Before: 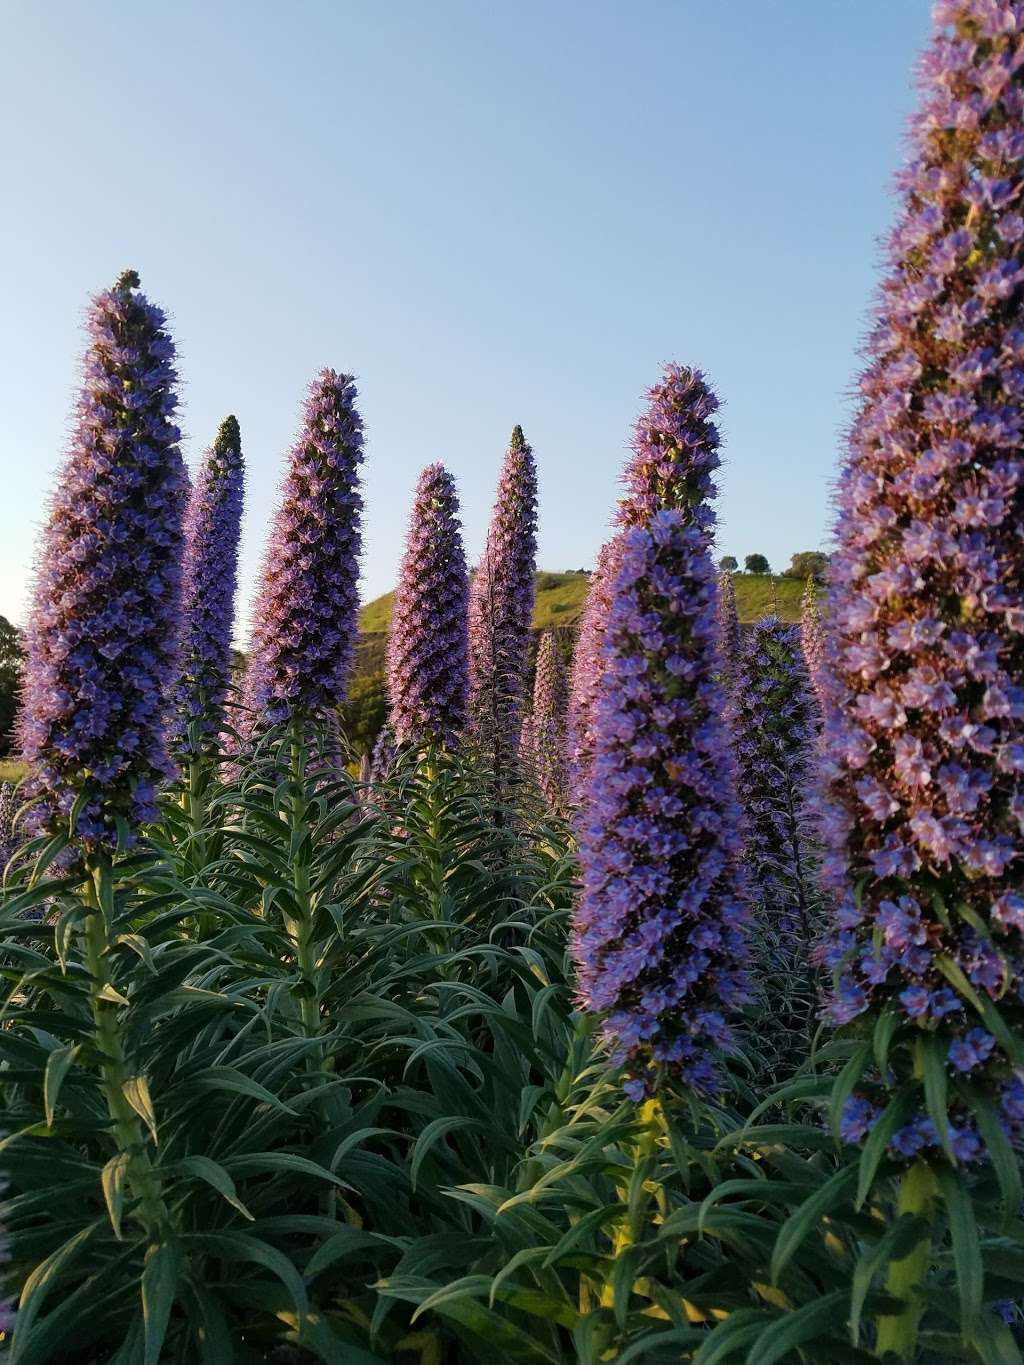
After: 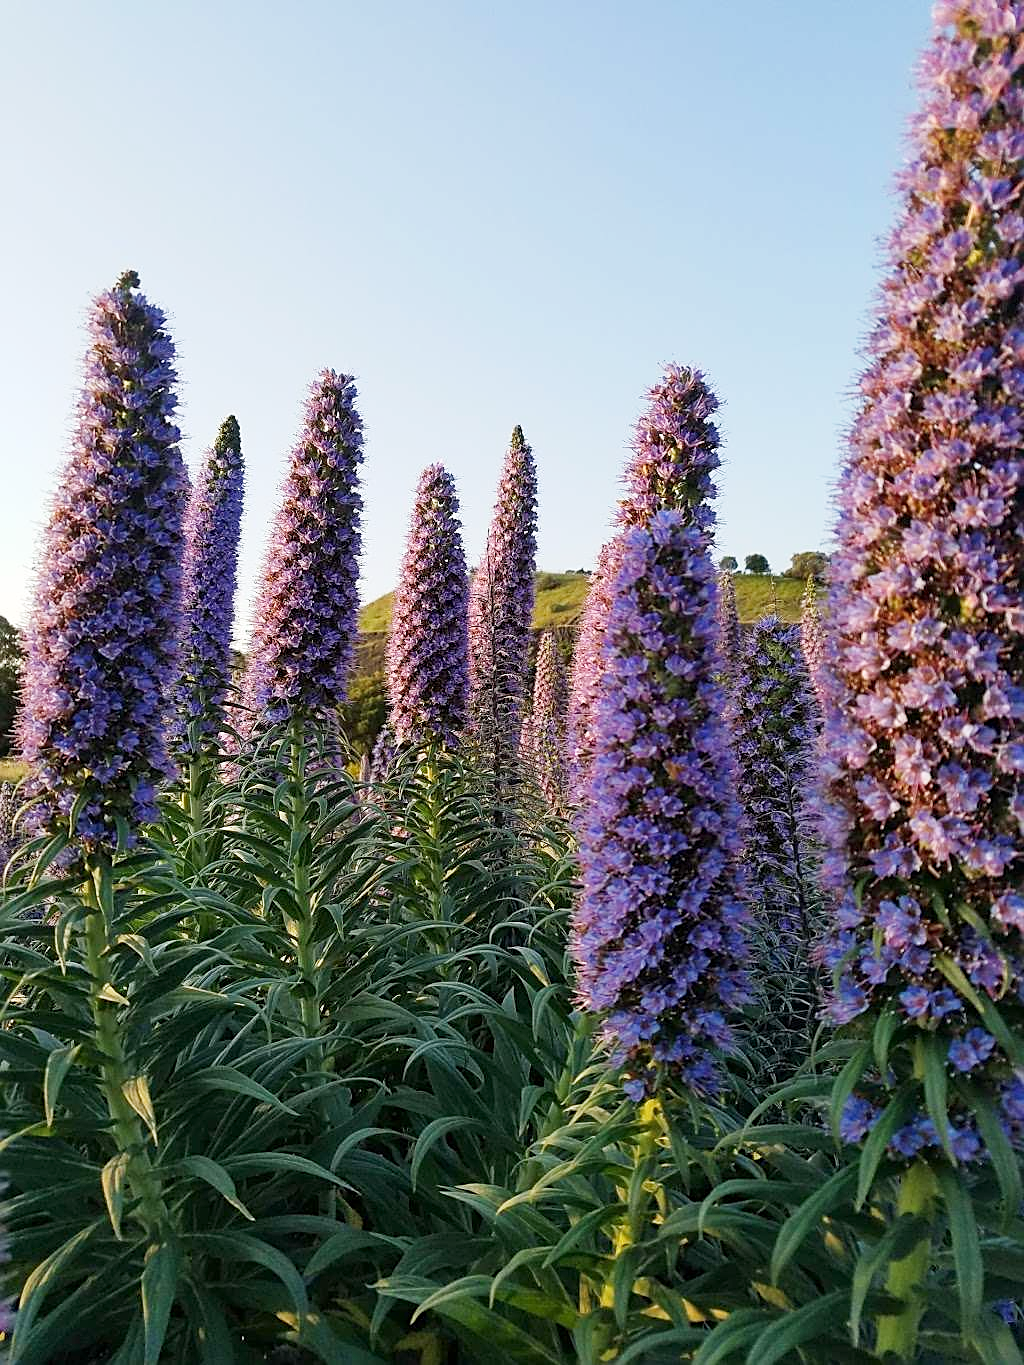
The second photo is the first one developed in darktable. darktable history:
sharpen: on, module defaults
base curve: curves: ch0 [(0, 0) (0.204, 0.334) (0.55, 0.733) (1, 1)], preserve colors none
